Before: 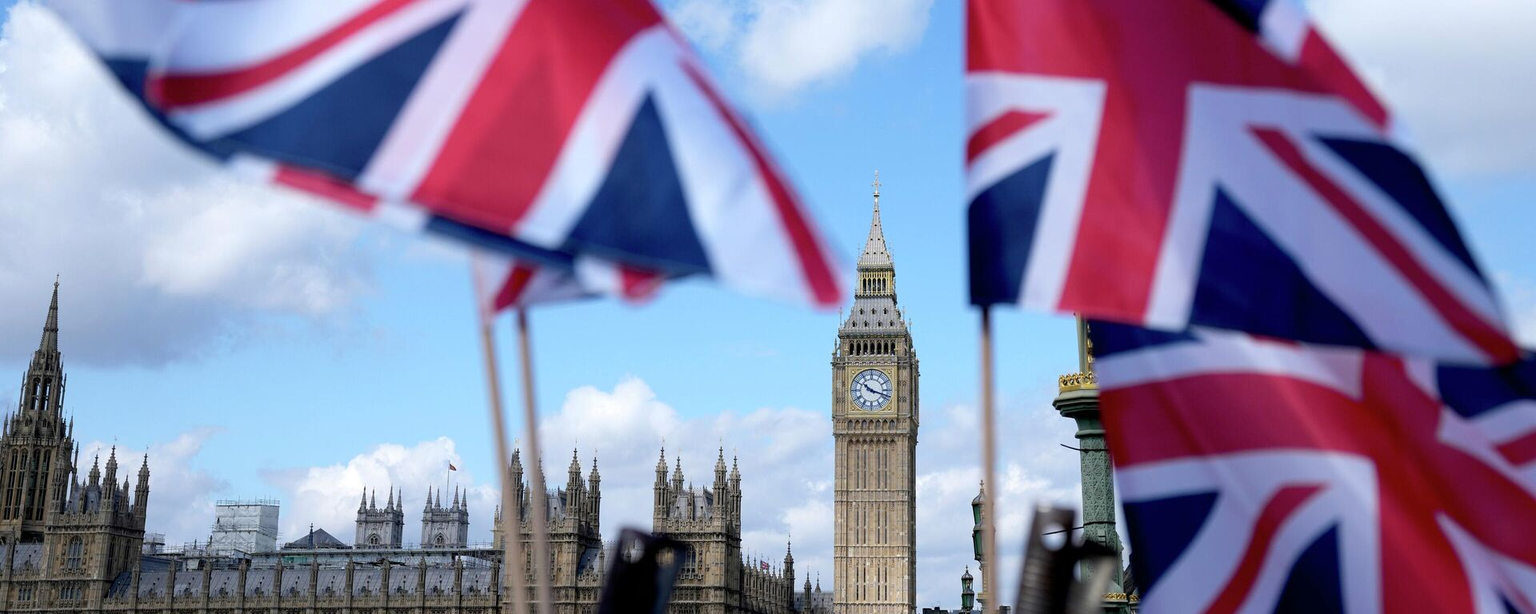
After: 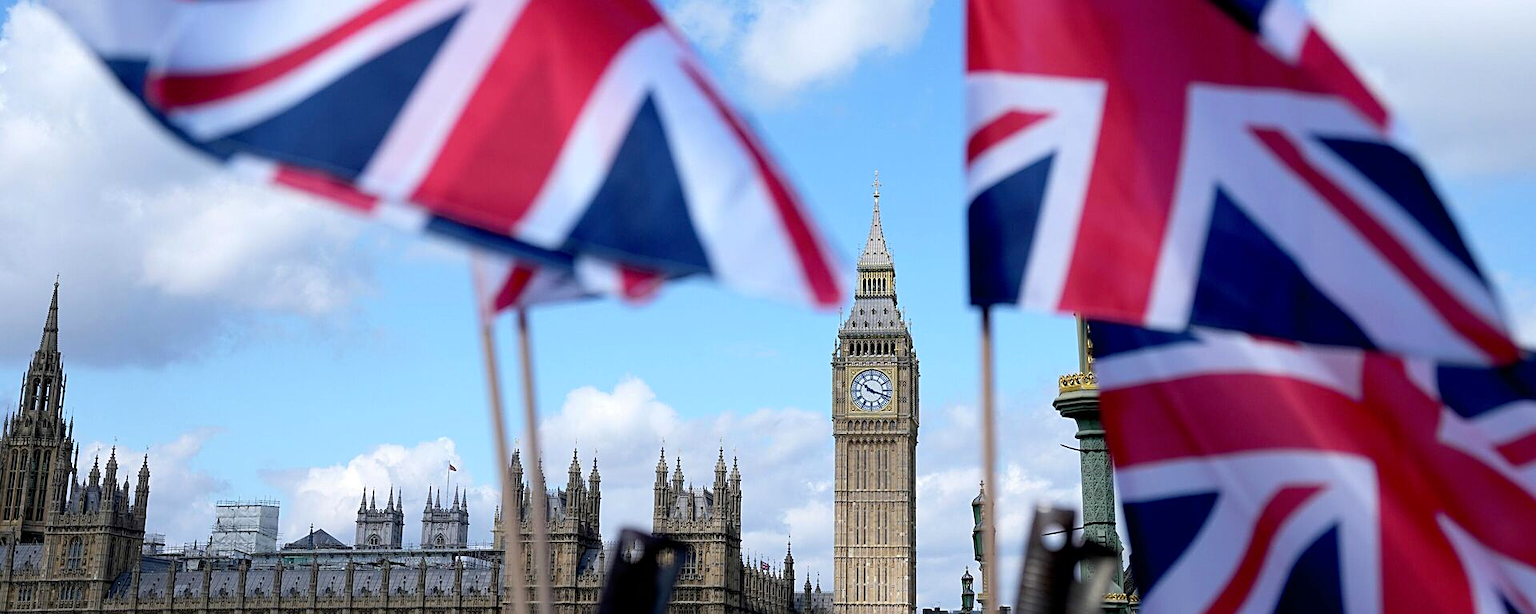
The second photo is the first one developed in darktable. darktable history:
sharpen: on, module defaults
tone equalizer: on, module defaults
contrast brightness saturation: contrast 0.04, saturation 0.07
